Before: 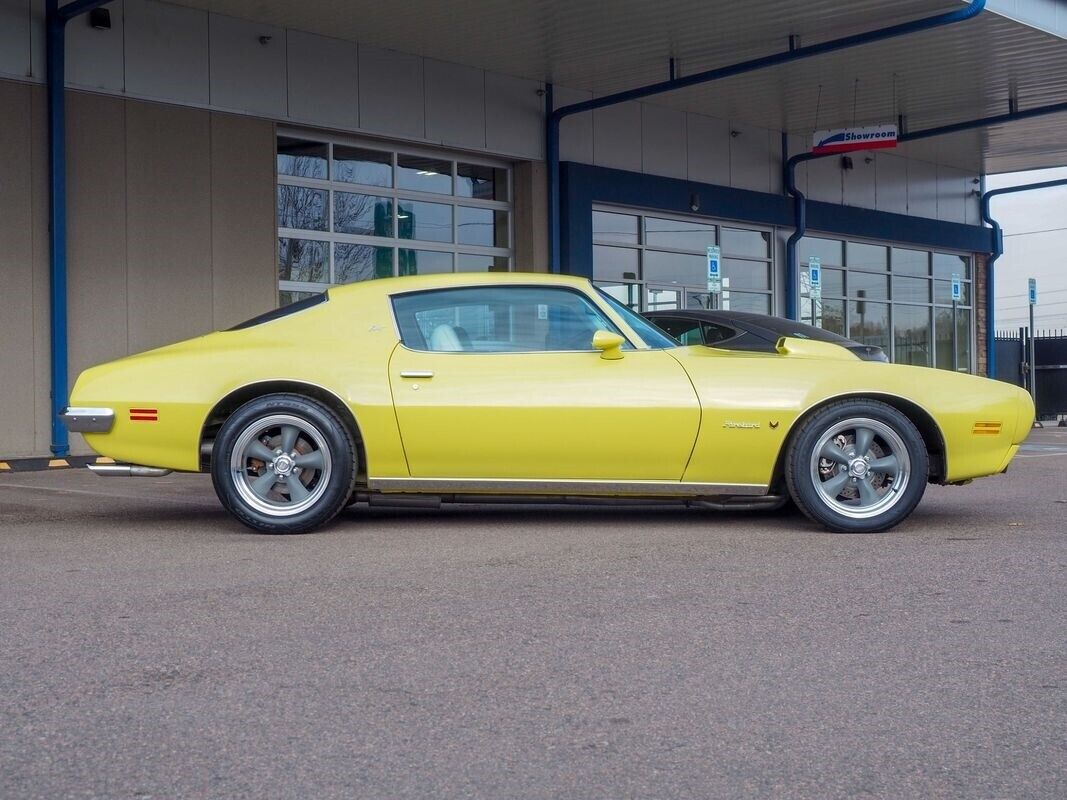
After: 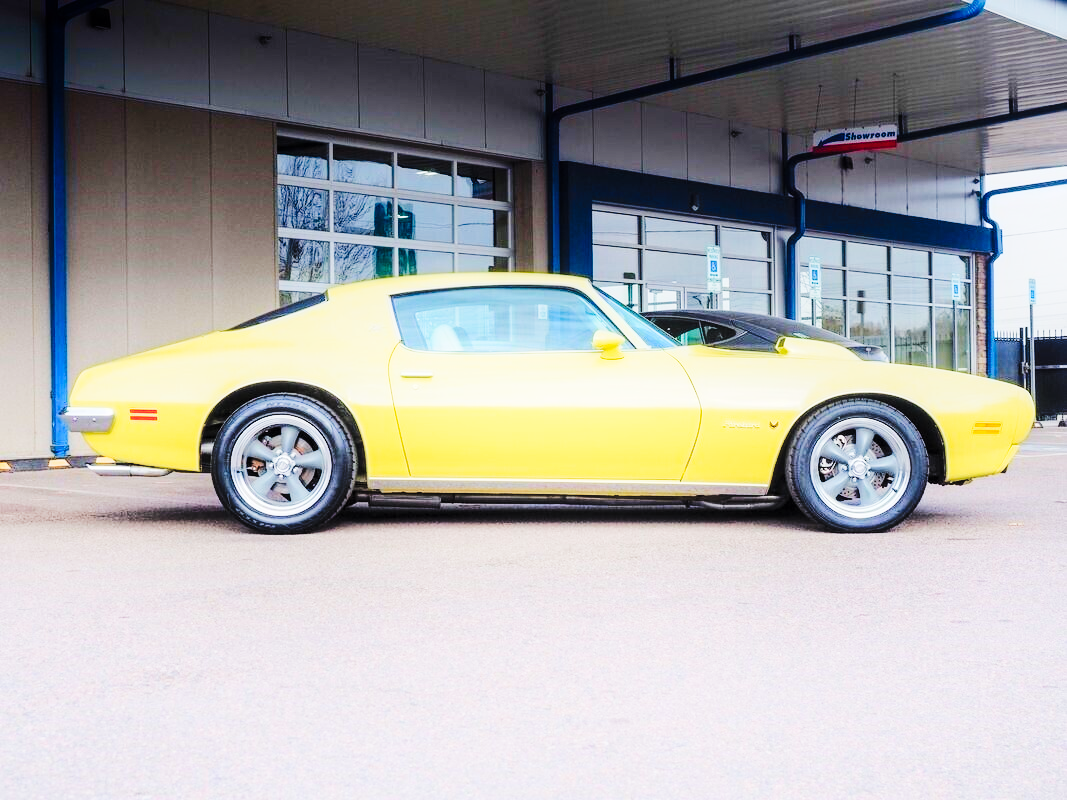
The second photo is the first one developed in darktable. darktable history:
contrast brightness saturation: brightness 0.154
tone curve: curves: ch0 [(0, 0) (0.179, 0.073) (0.265, 0.147) (0.463, 0.553) (0.51, 0.635) (0.716, 0.863) (1, 0.997)], preserve colors none
shadows and highlights: shadows -89.25, highlights 90.72, highlights color adjustment 49.01%, soften with gaussian
